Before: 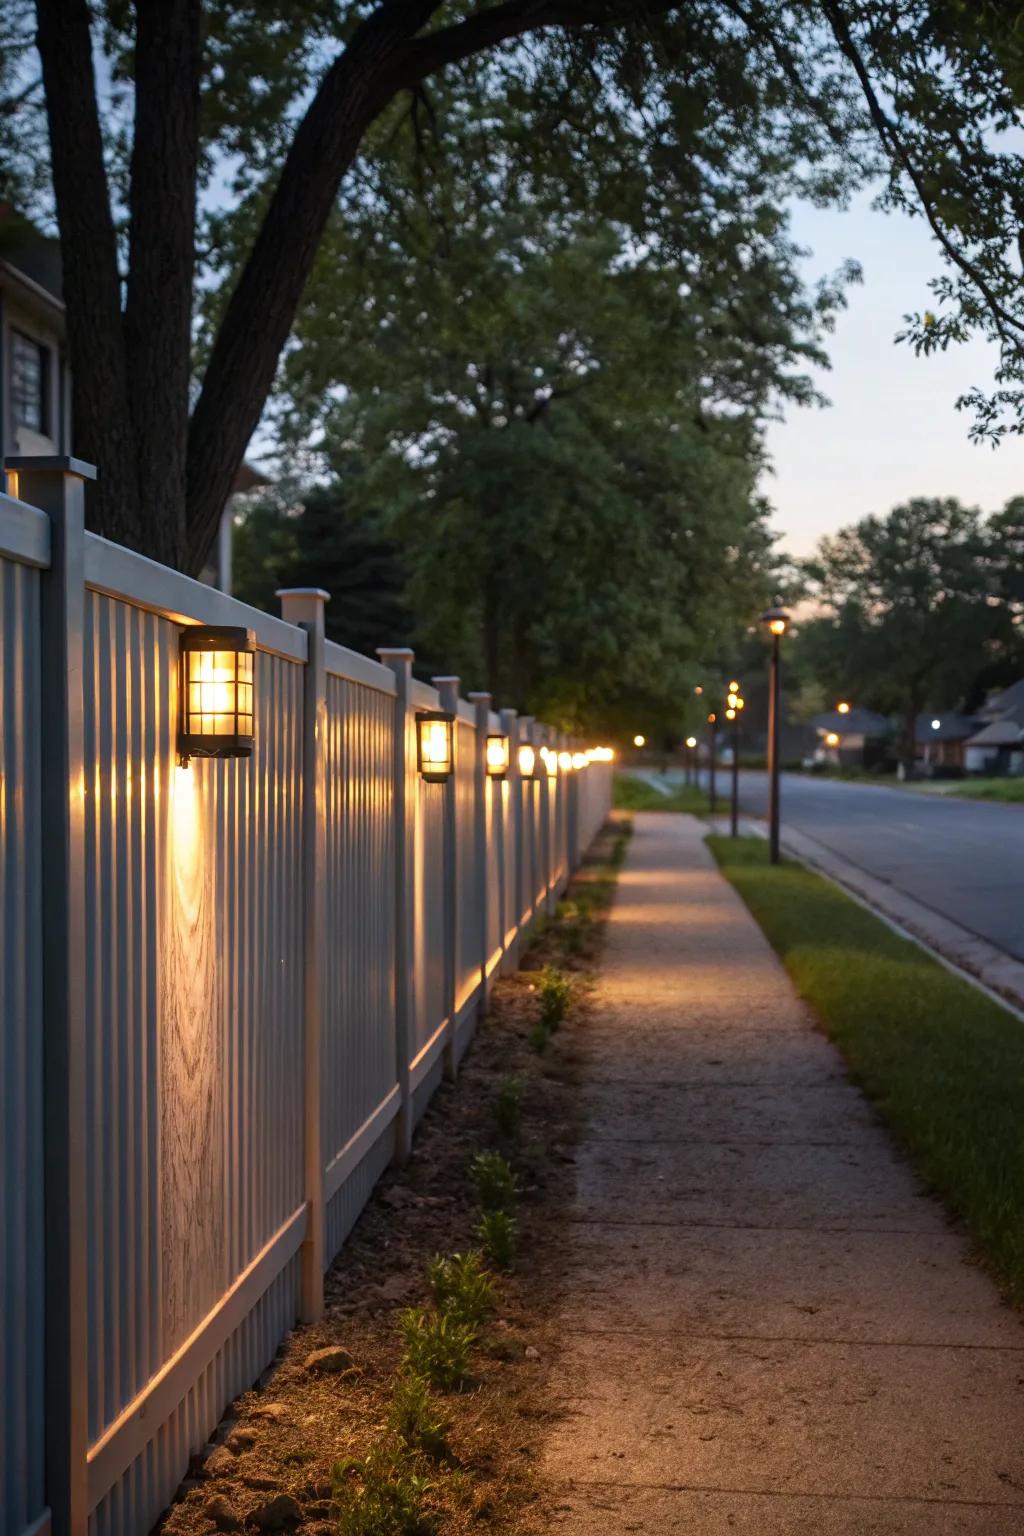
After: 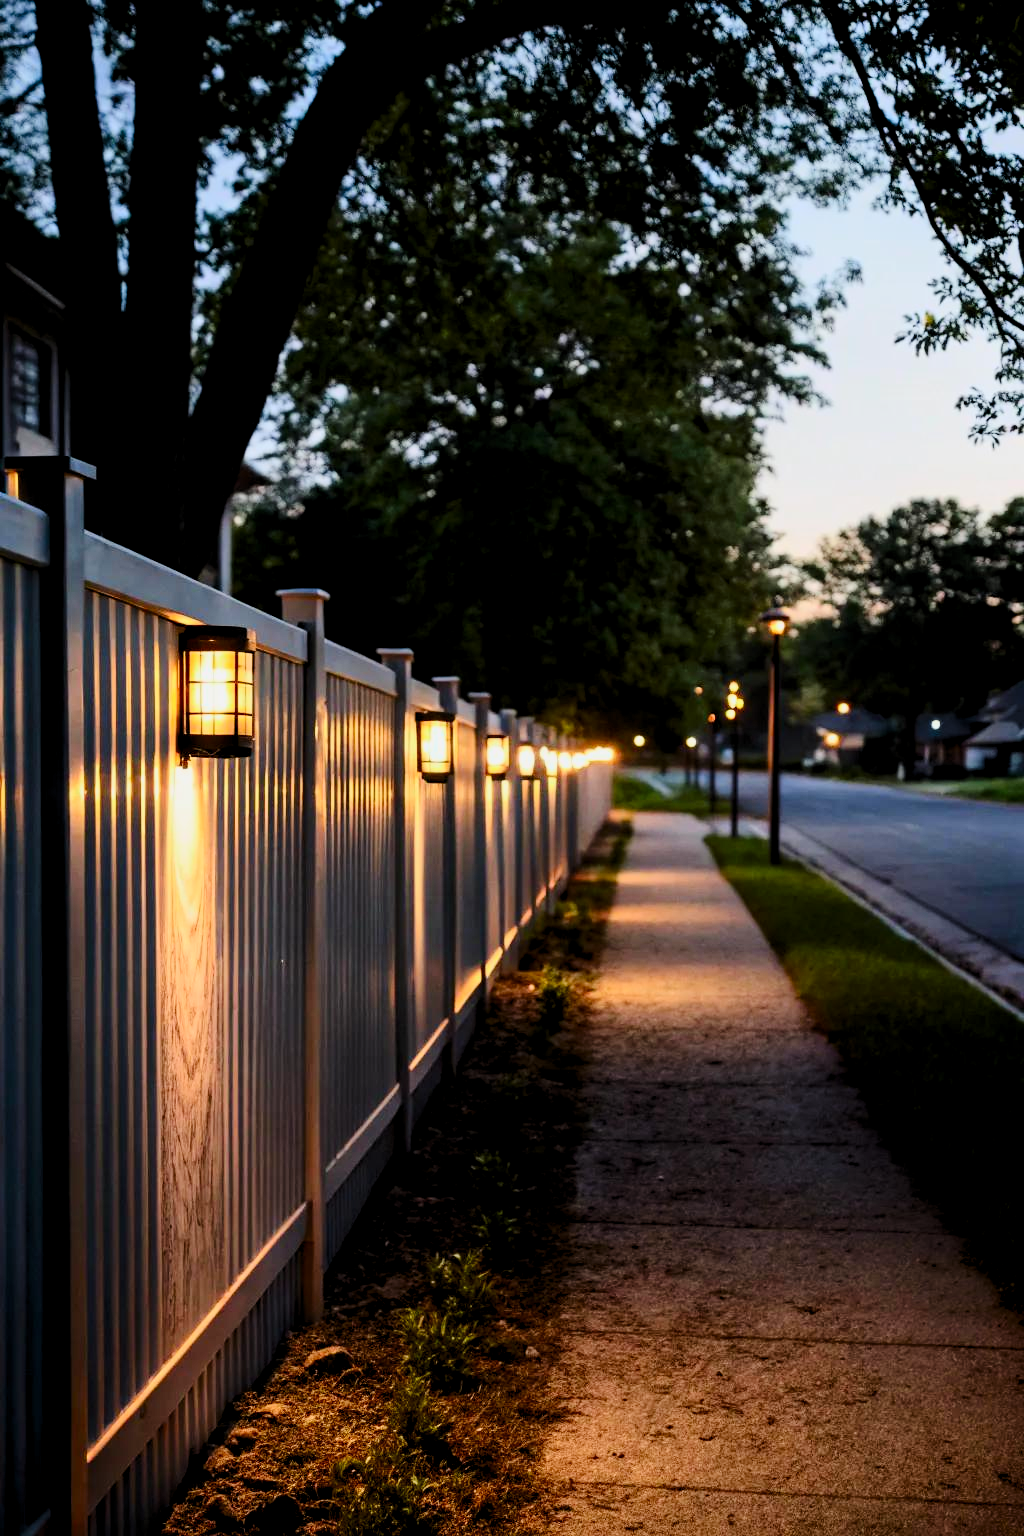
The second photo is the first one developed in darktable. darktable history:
contrast brightness saturation: contrast 0.32, brightness -0.08, saturation 0.17
base curve: curves: ch0 [(0, 0) (0.235, 0.266) (0.503, 0.496) (0.786, 0.72) (1, 1)]
tone curve: curves: ch0 [(0.047, 0) (0.292, 0.352) (0.657, 0.678) (1, 0.958)], color space Lab, linked channels, preserve colors none
